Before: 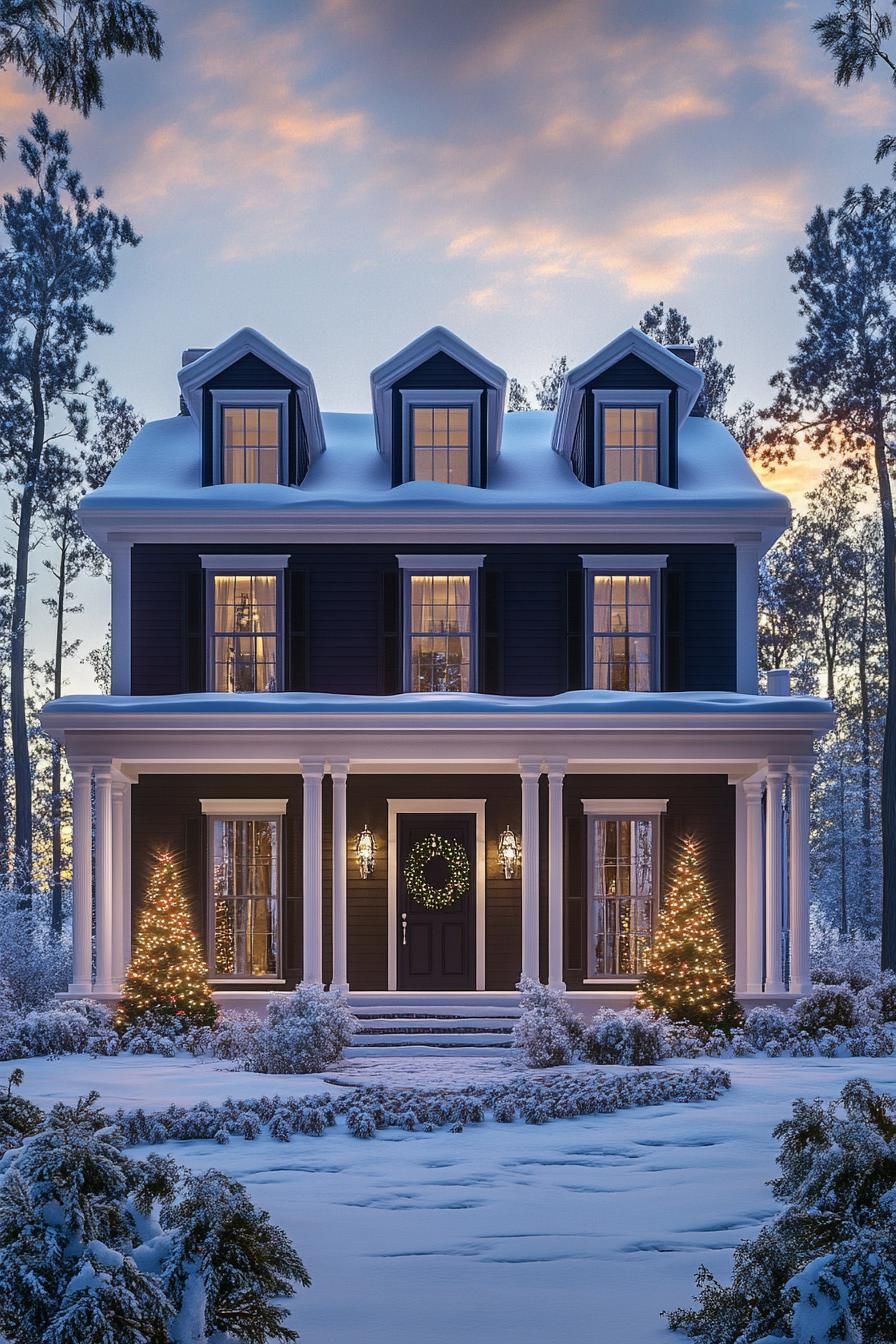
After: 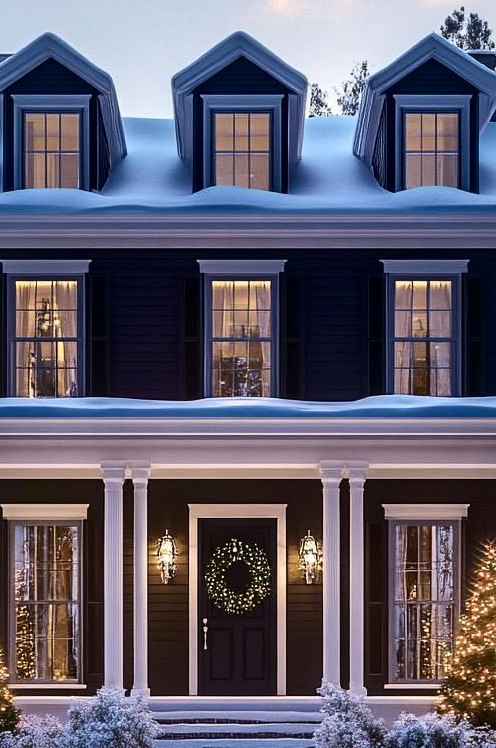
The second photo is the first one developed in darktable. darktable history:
shadows and highlights: radius 266.83, soften with gaussian
contrast brightness saturation: contrast 0.222
crop and rotate: left 22.234%, top 22.02%, right 22.316%, bottom 22.264%
local contrast: mode bilateral grid, contrast 19, coarseness 50, detail 132%, midtone range 0.2
